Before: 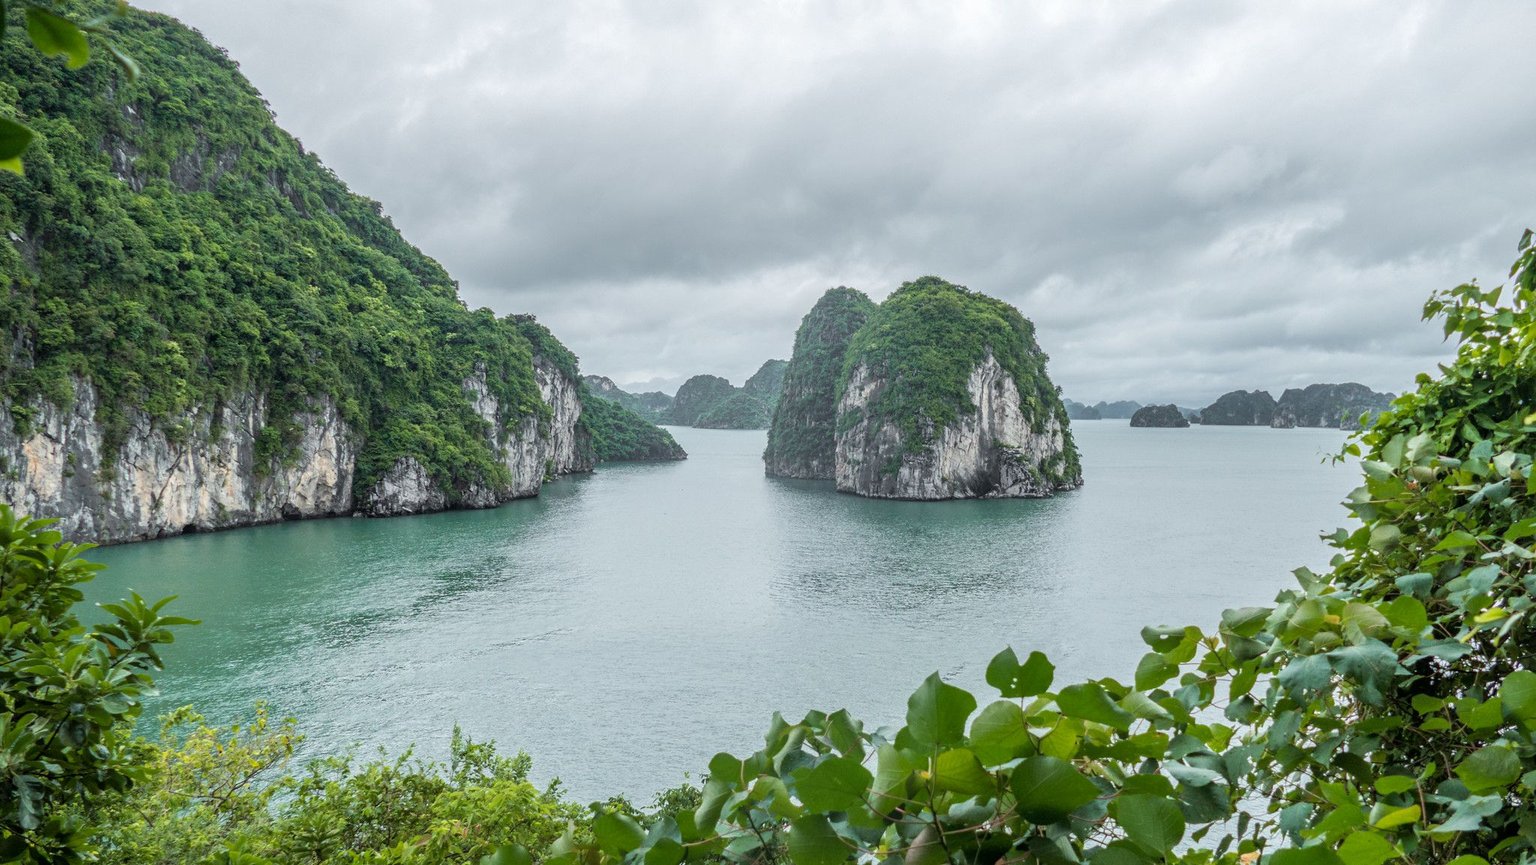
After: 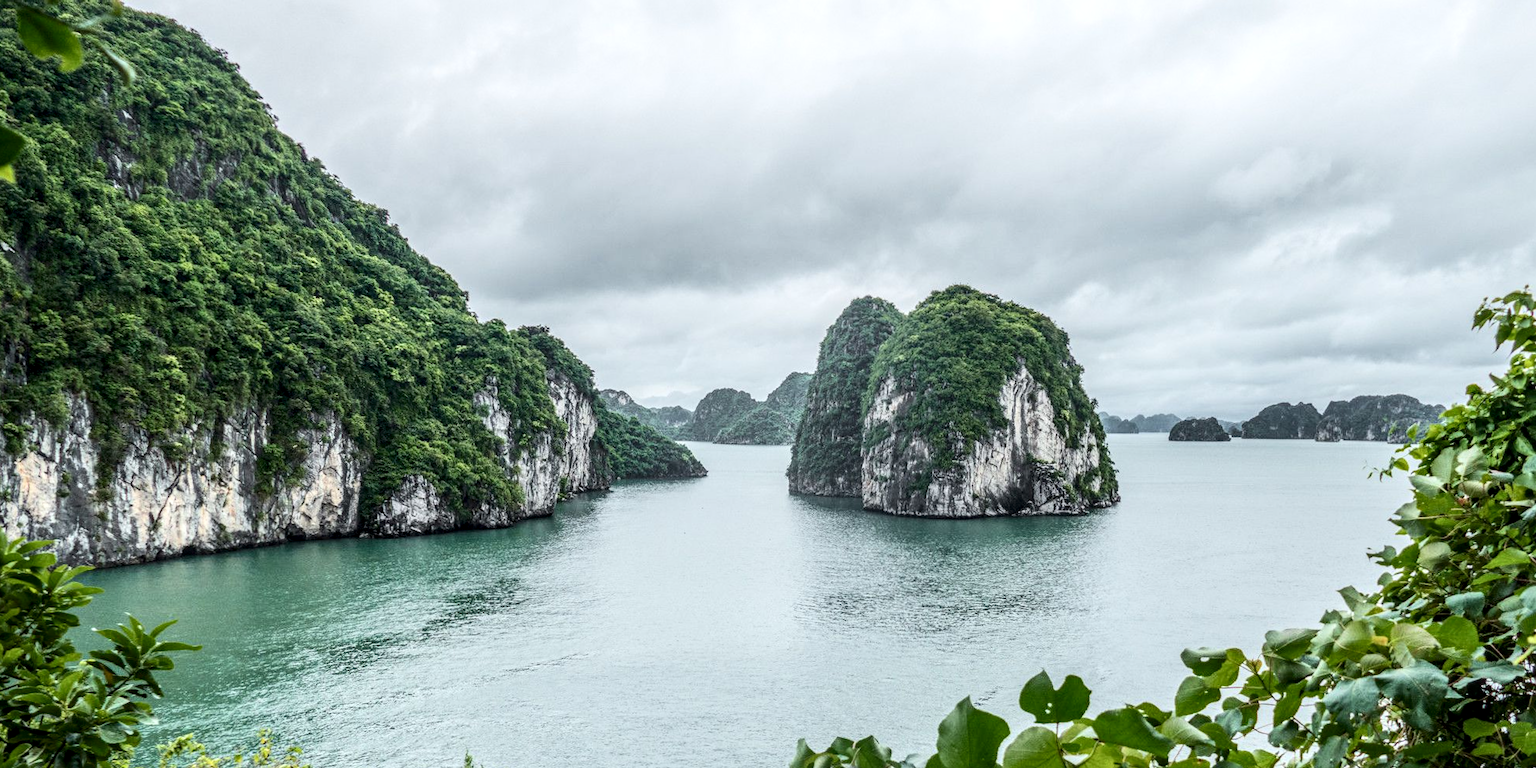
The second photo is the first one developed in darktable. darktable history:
contrast brightness saturation: contrast 0.28
crop and rotate: angle 0.2°, left 0.275%, right 3.127%, bottom 14.18%
local contrast: detail 130%
